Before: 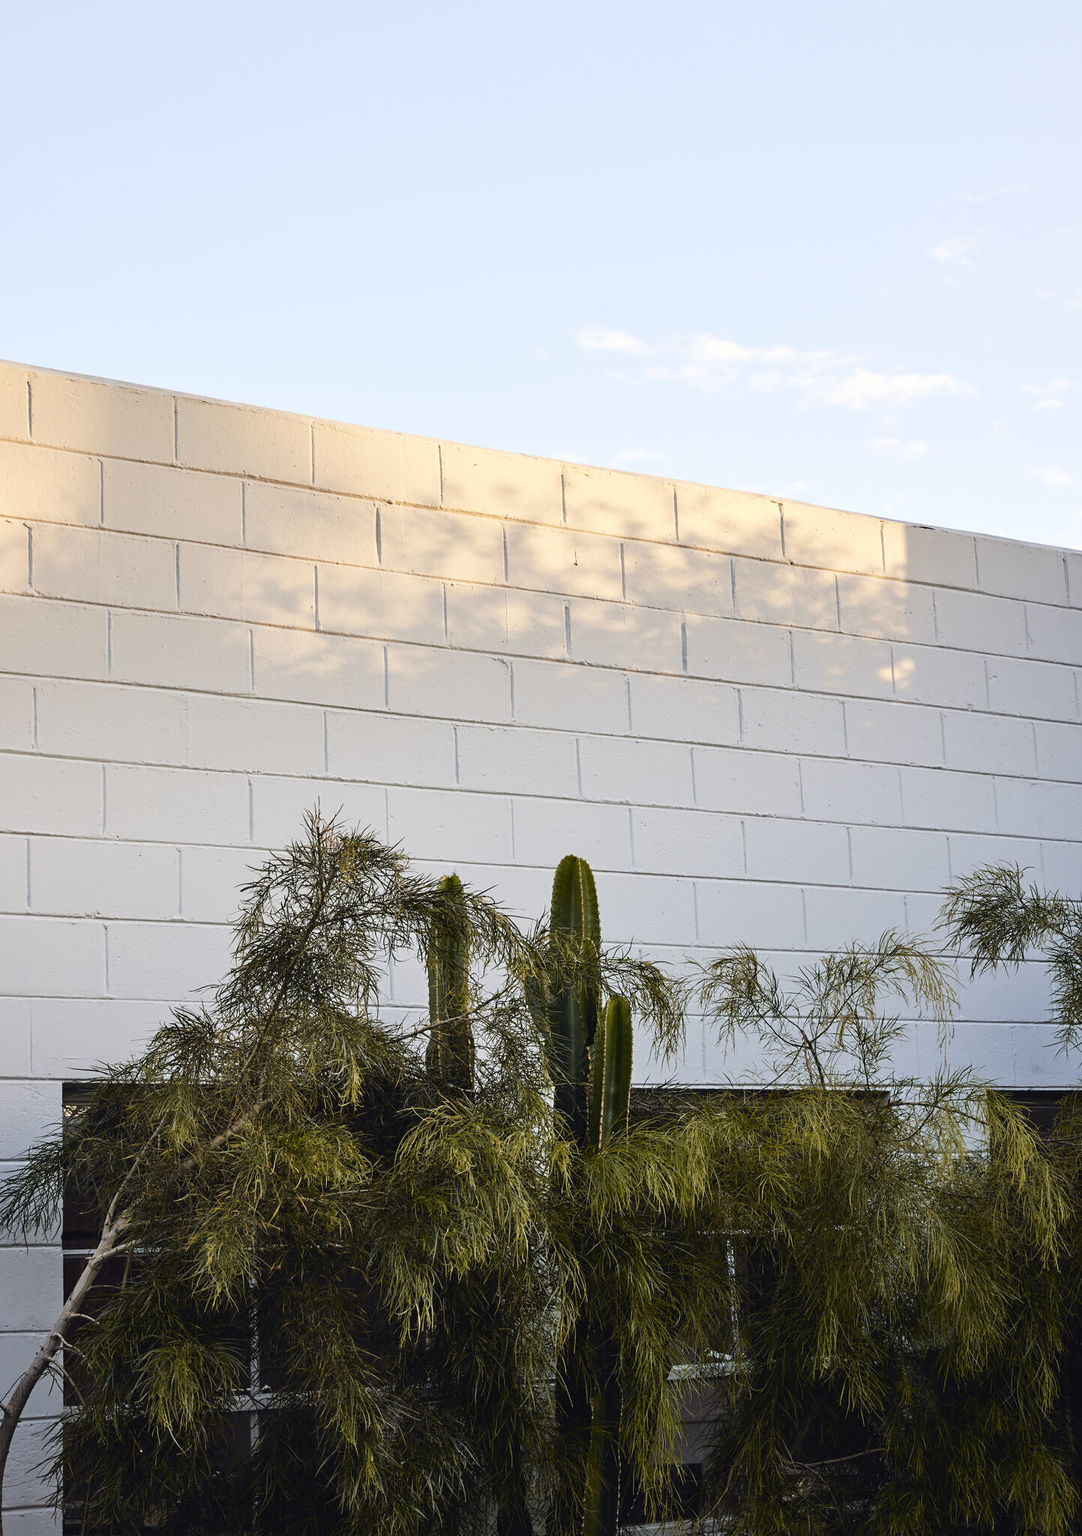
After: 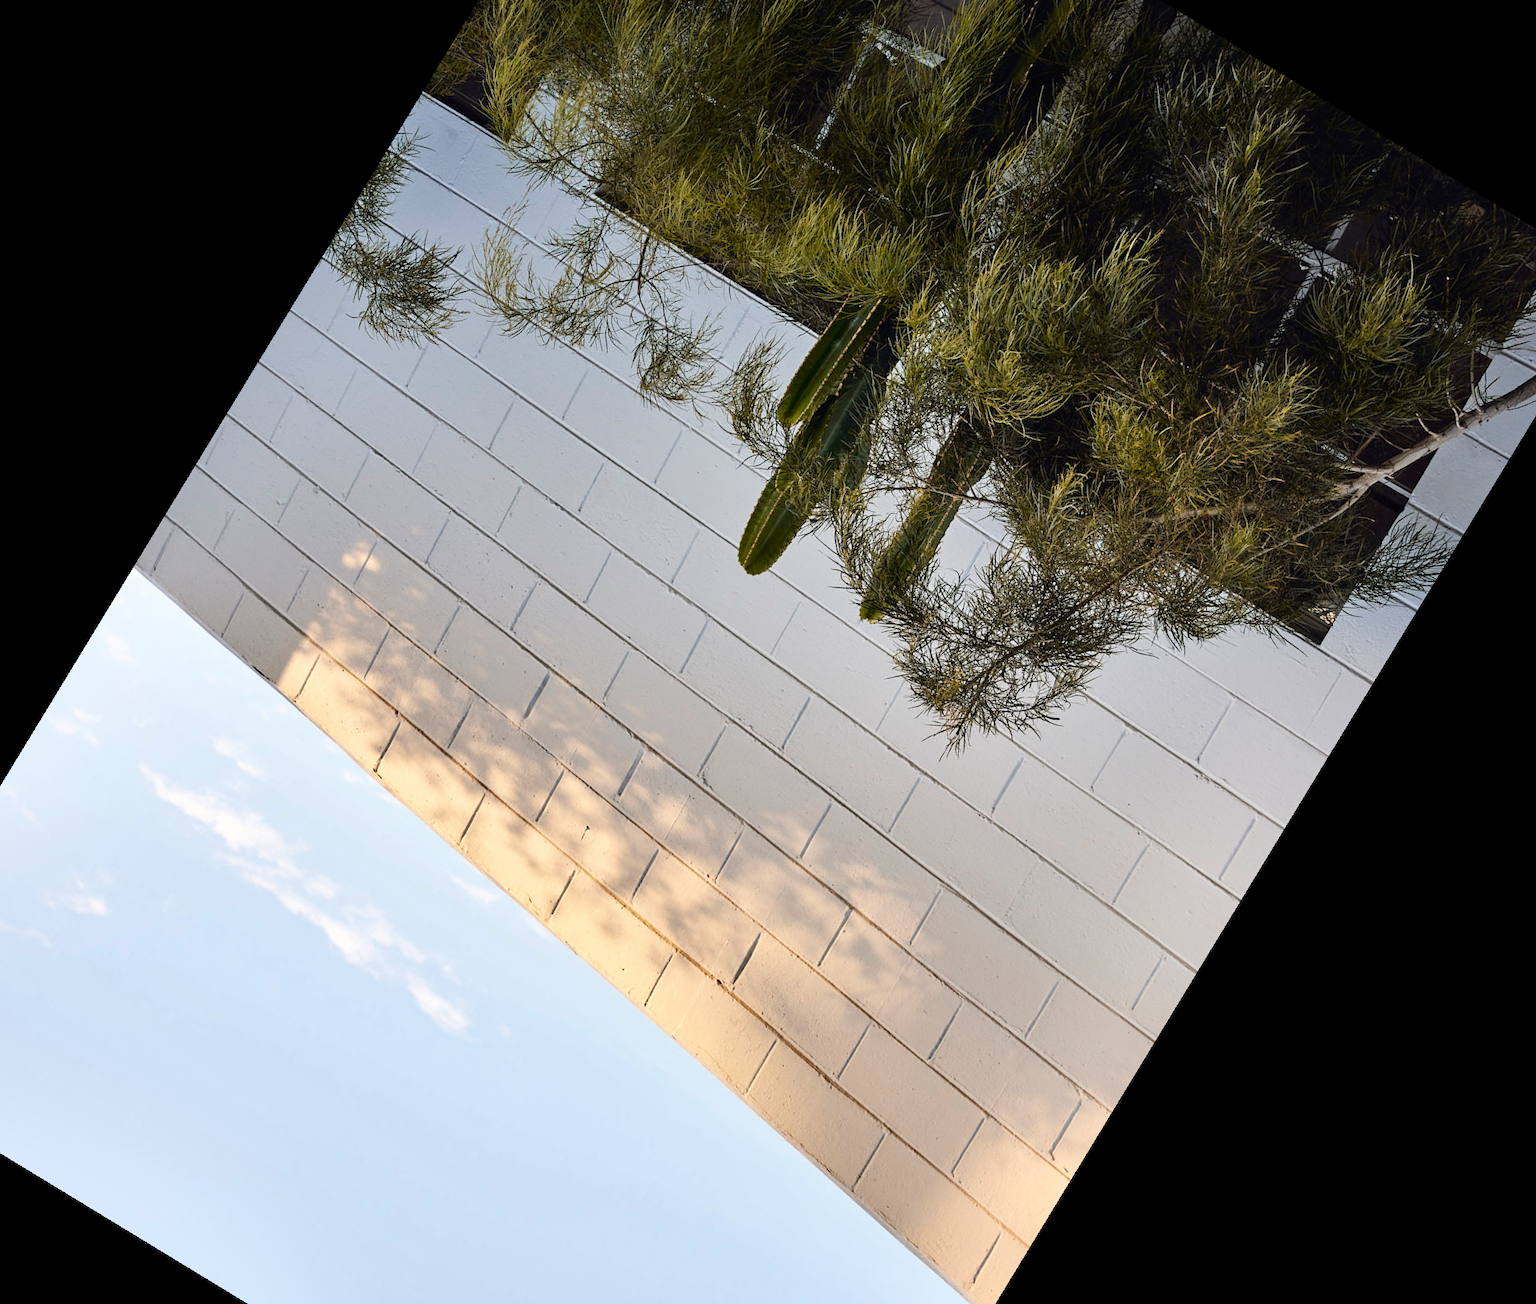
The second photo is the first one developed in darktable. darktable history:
shadows and highlights: shadows 25, highlights -48, soften with gaussian
exposure: compensate exposure bias true, compensate highlight preservation false
crop and rotate: angle 148.68°, left 9.111%, top 15.603%, right 4.588%, bottom 17.041%
